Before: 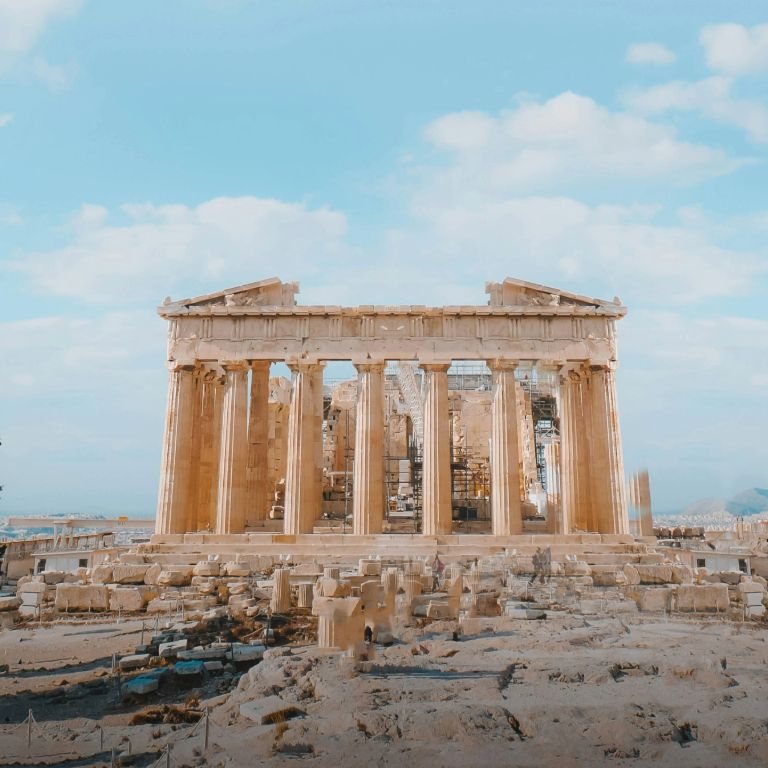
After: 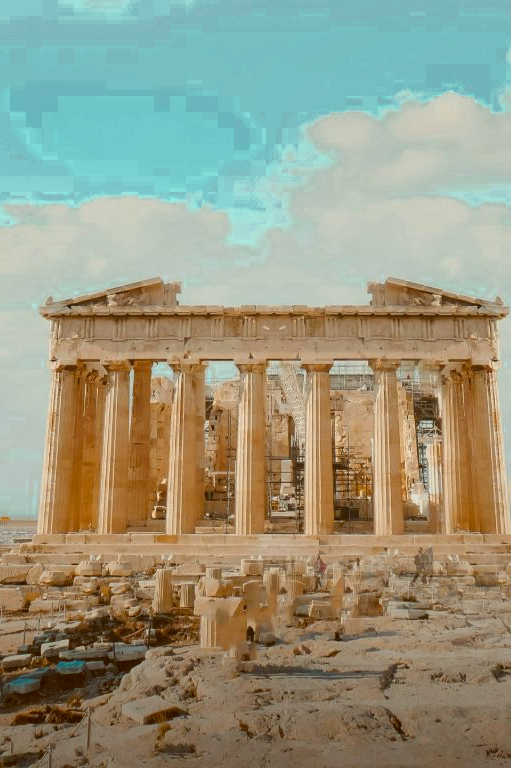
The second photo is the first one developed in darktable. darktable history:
color balance: lift [1.001, 1.007, 1, 0.993], gamma [1.023, 1.026, 1.01, 0.974], gain [0.964, 1.059, 1.073, 0.927]
crop: left 15.419%, right 17.914%
exposure: compensate highlight preservation false
color zones: curves: ch0 [(0.25, 0.5) (0.423, 0.5) (0.443, 0.5) (0.521, 0.756) (0.568, 0.5) (0.576, 0.5) (0.75, 0.5)]; ch1 [(0.25, 0.5) (0.423, 0.5) (0.443, 0.5) (0.539, 0.873) (0.624, 0.565) (0.631, 0.5) (0.75, 0.5)]
shadows and highlights: low approximation 0.01, soften with gaussian
